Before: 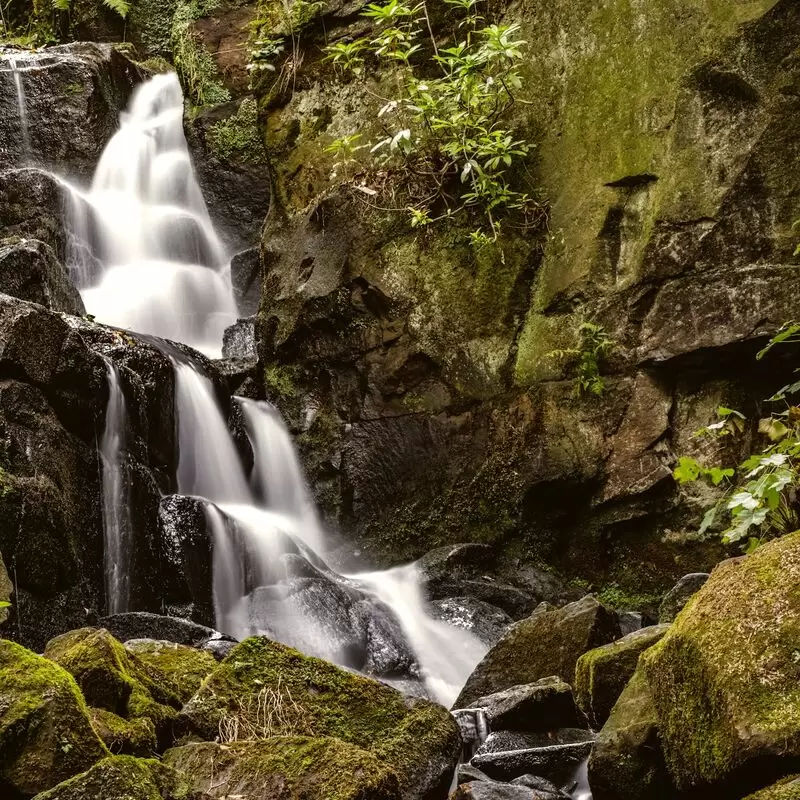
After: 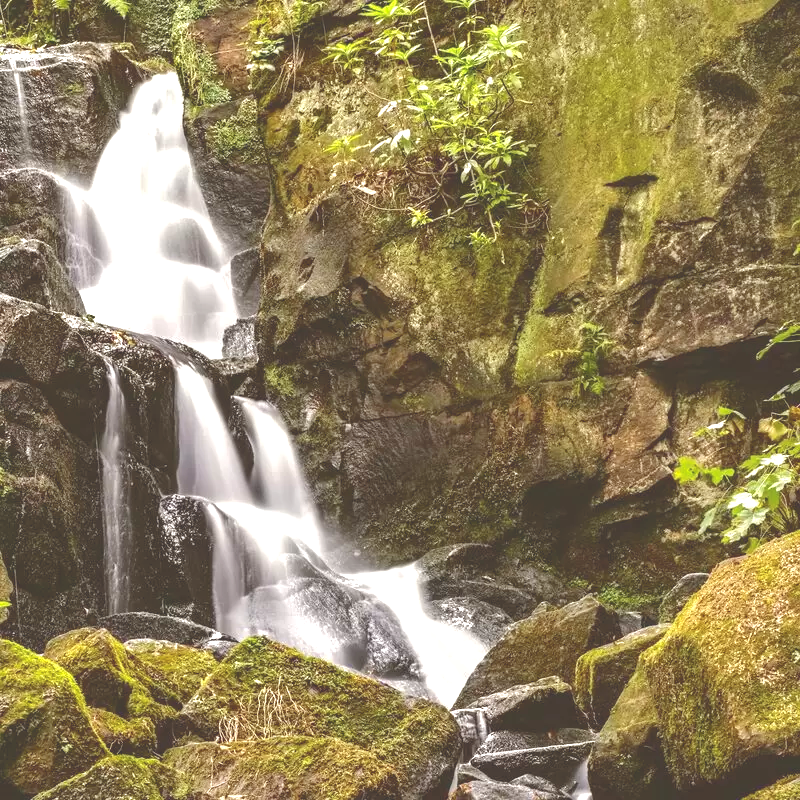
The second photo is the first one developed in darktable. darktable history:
exposure: black level correction 0, exposure 0.89 EV, compensate highlight preservation false
tone curve: curves: ch0 [(0, 0) (0.003, 0.238) (0.011, 0.238) (0.025, 0.242) (0.044, 0.256) (0.069, 0.277) (0.1, 0.294) (0.136, 0.315) (0.177, 0.345) (0.224, 0.379) (0.277, 0.419) (0.335, 0.463) (0.399, 0.511) (0.468, 0.566) (0.543, 0.627) (0.623, 0.687) (0.709, 0.75) (0.801, 0.824) (0.898, 0.89) (1, 1)], color space Lab, independent channels, preserve colors none
